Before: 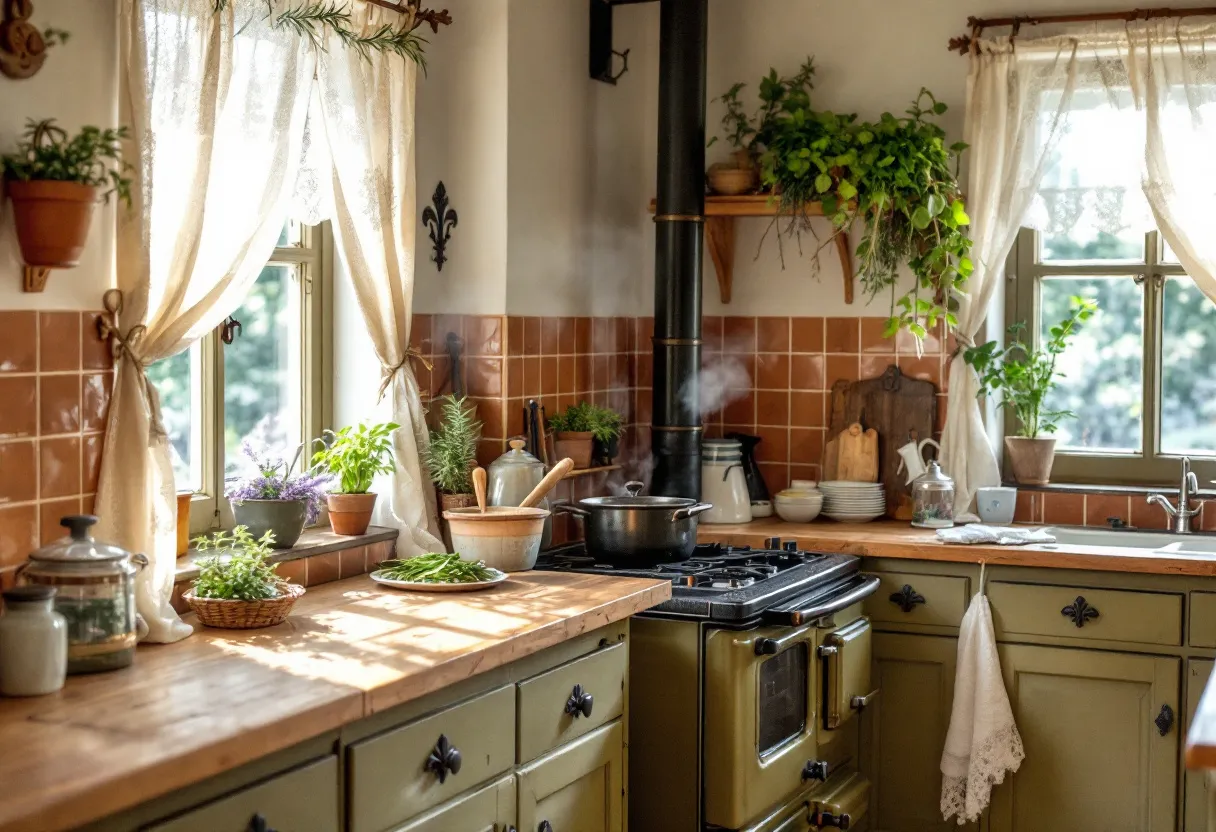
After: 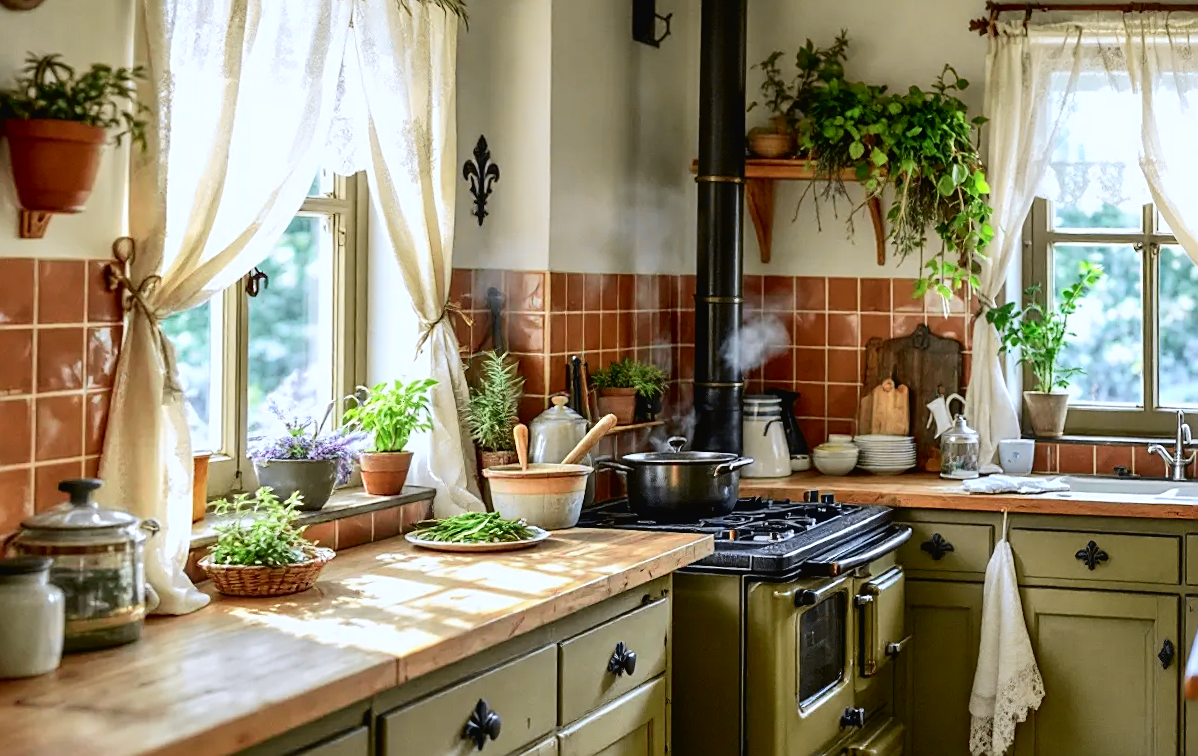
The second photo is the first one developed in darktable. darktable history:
rotate and perspective: rotation -0.013°, lens shift (vertical) -0.027, lens shift (horizontal) 0.178, crop left 0.016, crop right 0.989, crop top 0.082, crop bottom 0.918
tone curve: curves: ch0 [(0, 0.018) (0.061, 0.041) (0.205, 0.191) (0.289, 0.292) (0.39, 0.424) (0.493, 0.551) (0.666, 0.743) (0.795, 0.841) (1, 0.998)]; ch1 [(0, 0) (0.385, 0.343) (0.439, 0.415) (0.494, 0.498) (0.501, 0.501) (0.51, 0.496) (0.548, 0.554) (0.586, 0.61) (0.684, 0.658) (0.783, 0.804) (1, 1)]; ch2 [(0, 0) (0.304, 0.31) (0.403, 0.399) (0.441, 0.428) (0.47, 0.469) (0.498, 0.496) (0.524, 0.538) (0.566, 0.588) (0.648, 0.665) (0.697, 0.699) (1, 1)], color space Lab, independent channels, preserve colors none
sharpen: on, module defaults
white balance: red 0.954, blue 1.079
